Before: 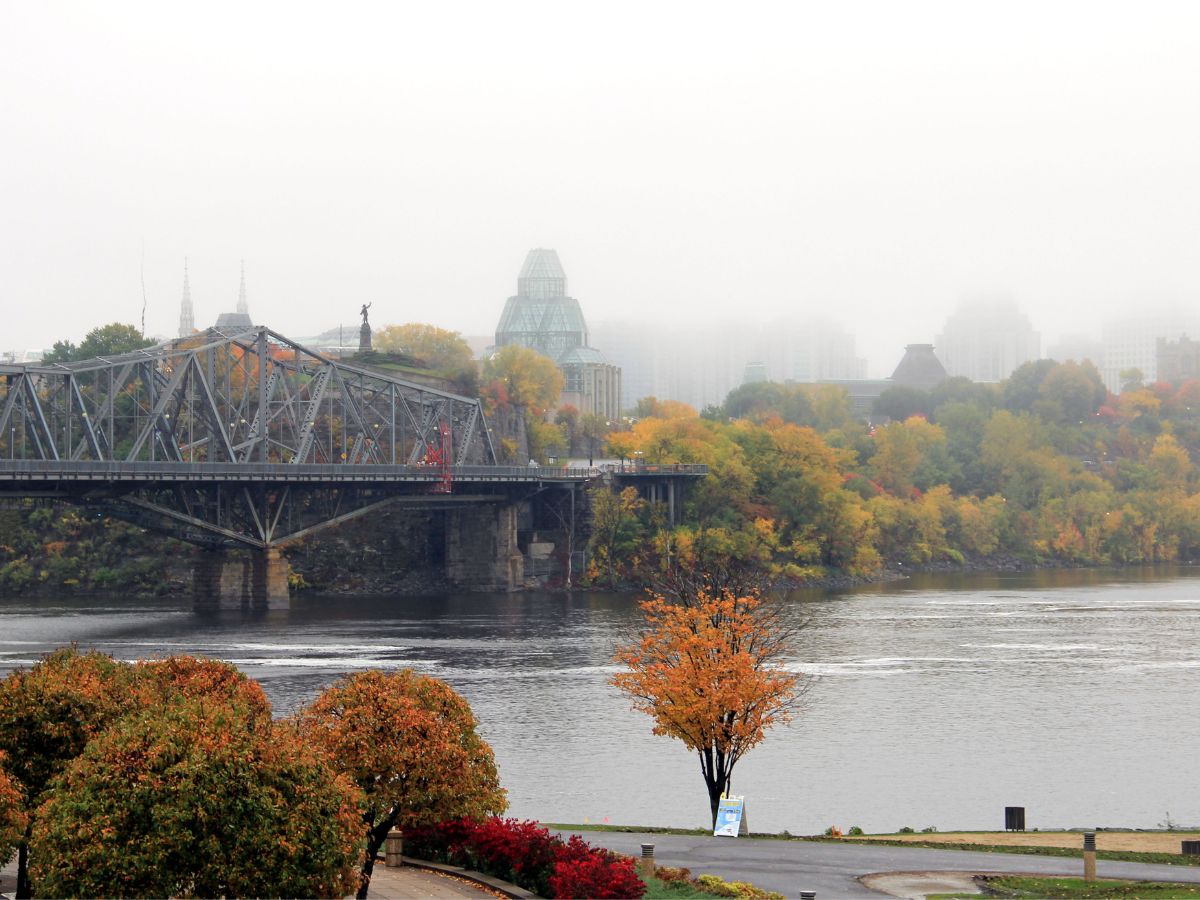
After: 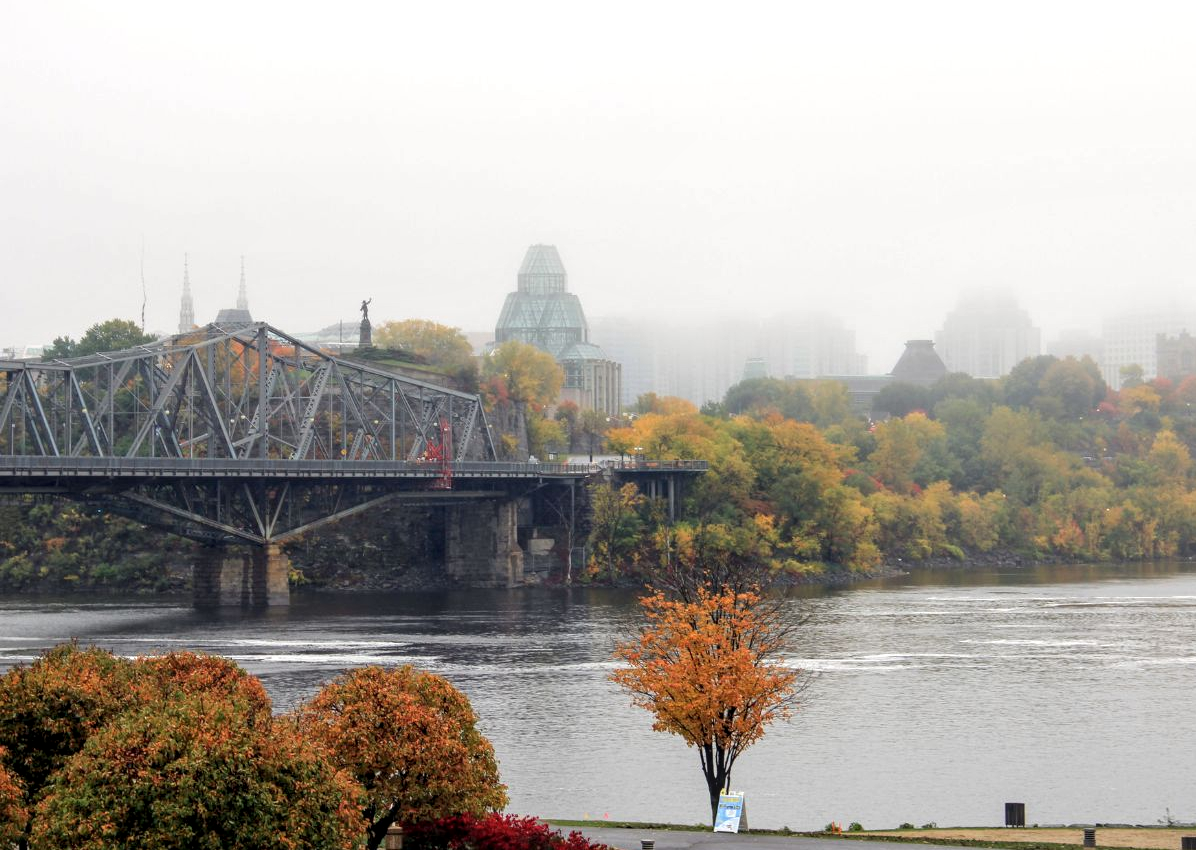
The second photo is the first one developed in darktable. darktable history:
crop: top 0.448%, right 0.264%, bottom 5.045%
local contrast: on, module defaults
